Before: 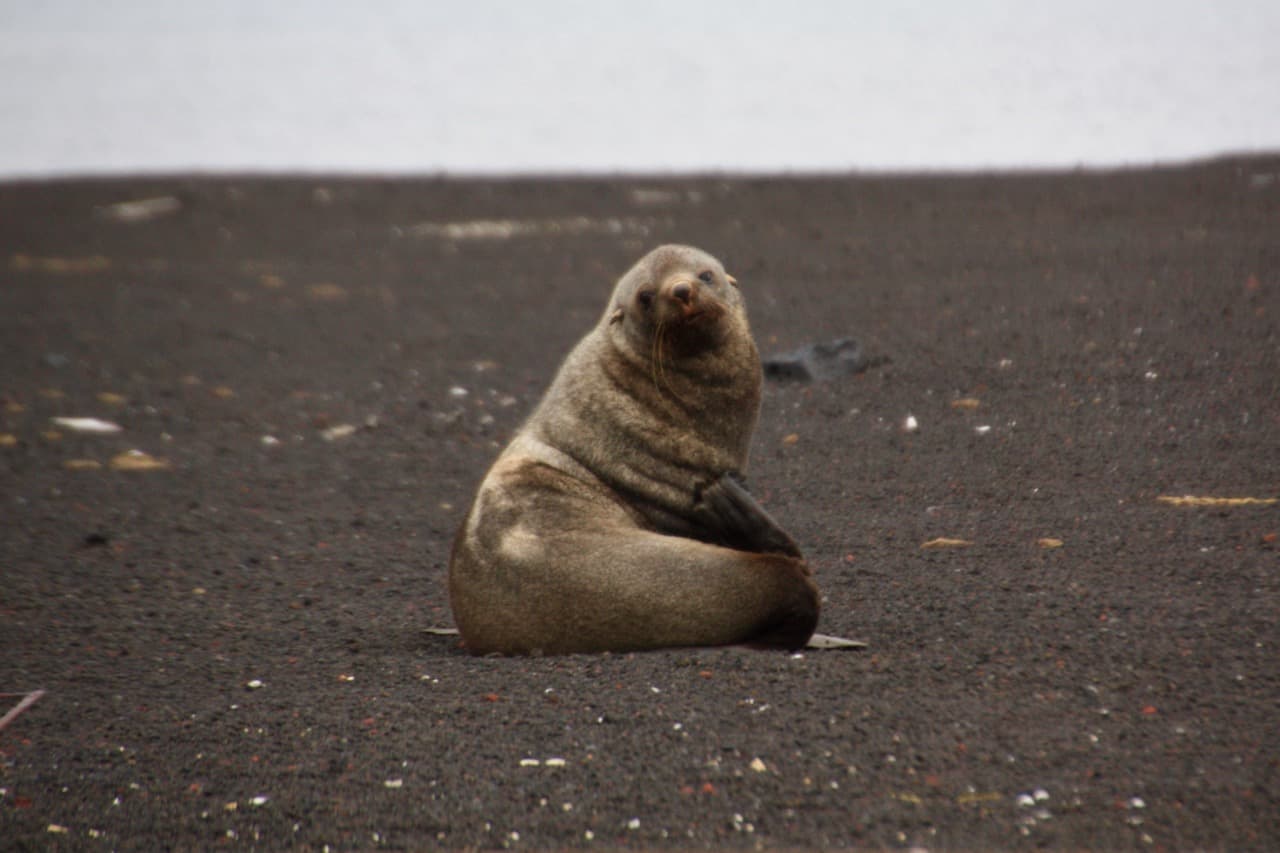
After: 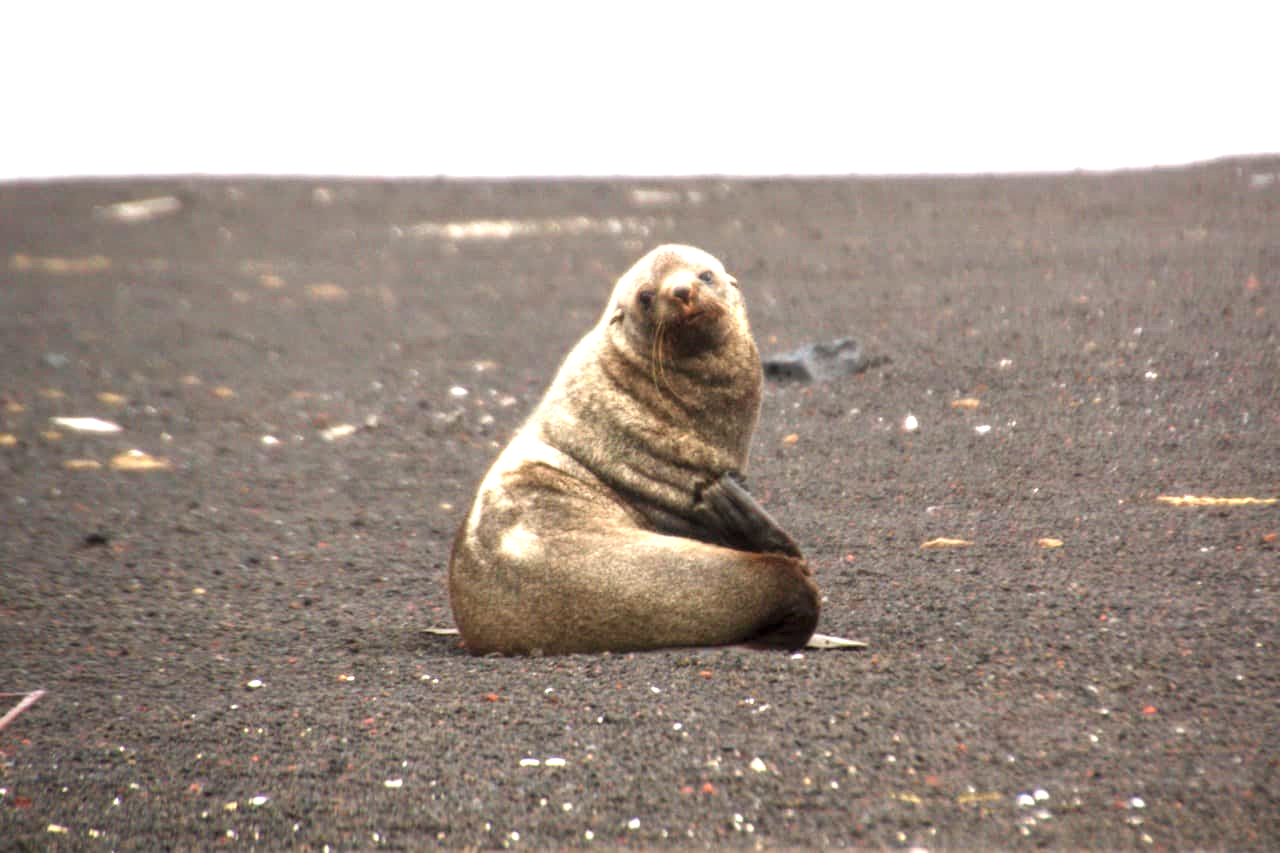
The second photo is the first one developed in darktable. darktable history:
exposure: black level correction 0, exposure 1.618 EV, compensate highlight preservation false
local contrast: on, module defaults
